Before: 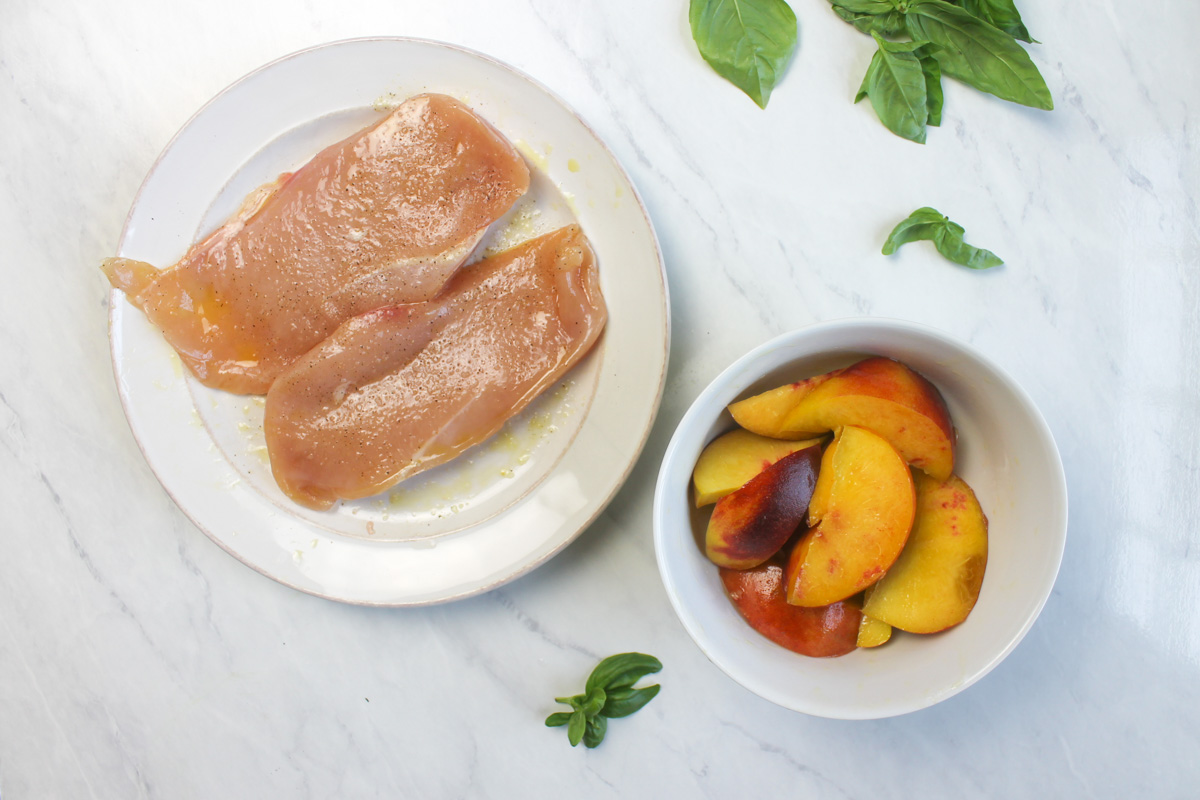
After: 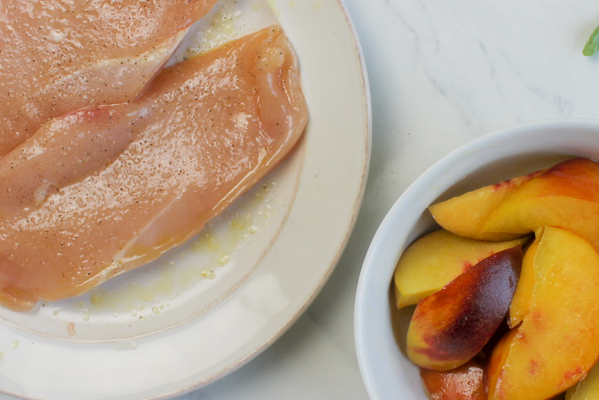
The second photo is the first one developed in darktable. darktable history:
contrast brightness saturation: brightness 0.13
exposure: black level correction 0.011, exposure -0.478 EV, compensate highlight preservation false
crop: left 25%, top 25%, right 25%, bottom 25%
